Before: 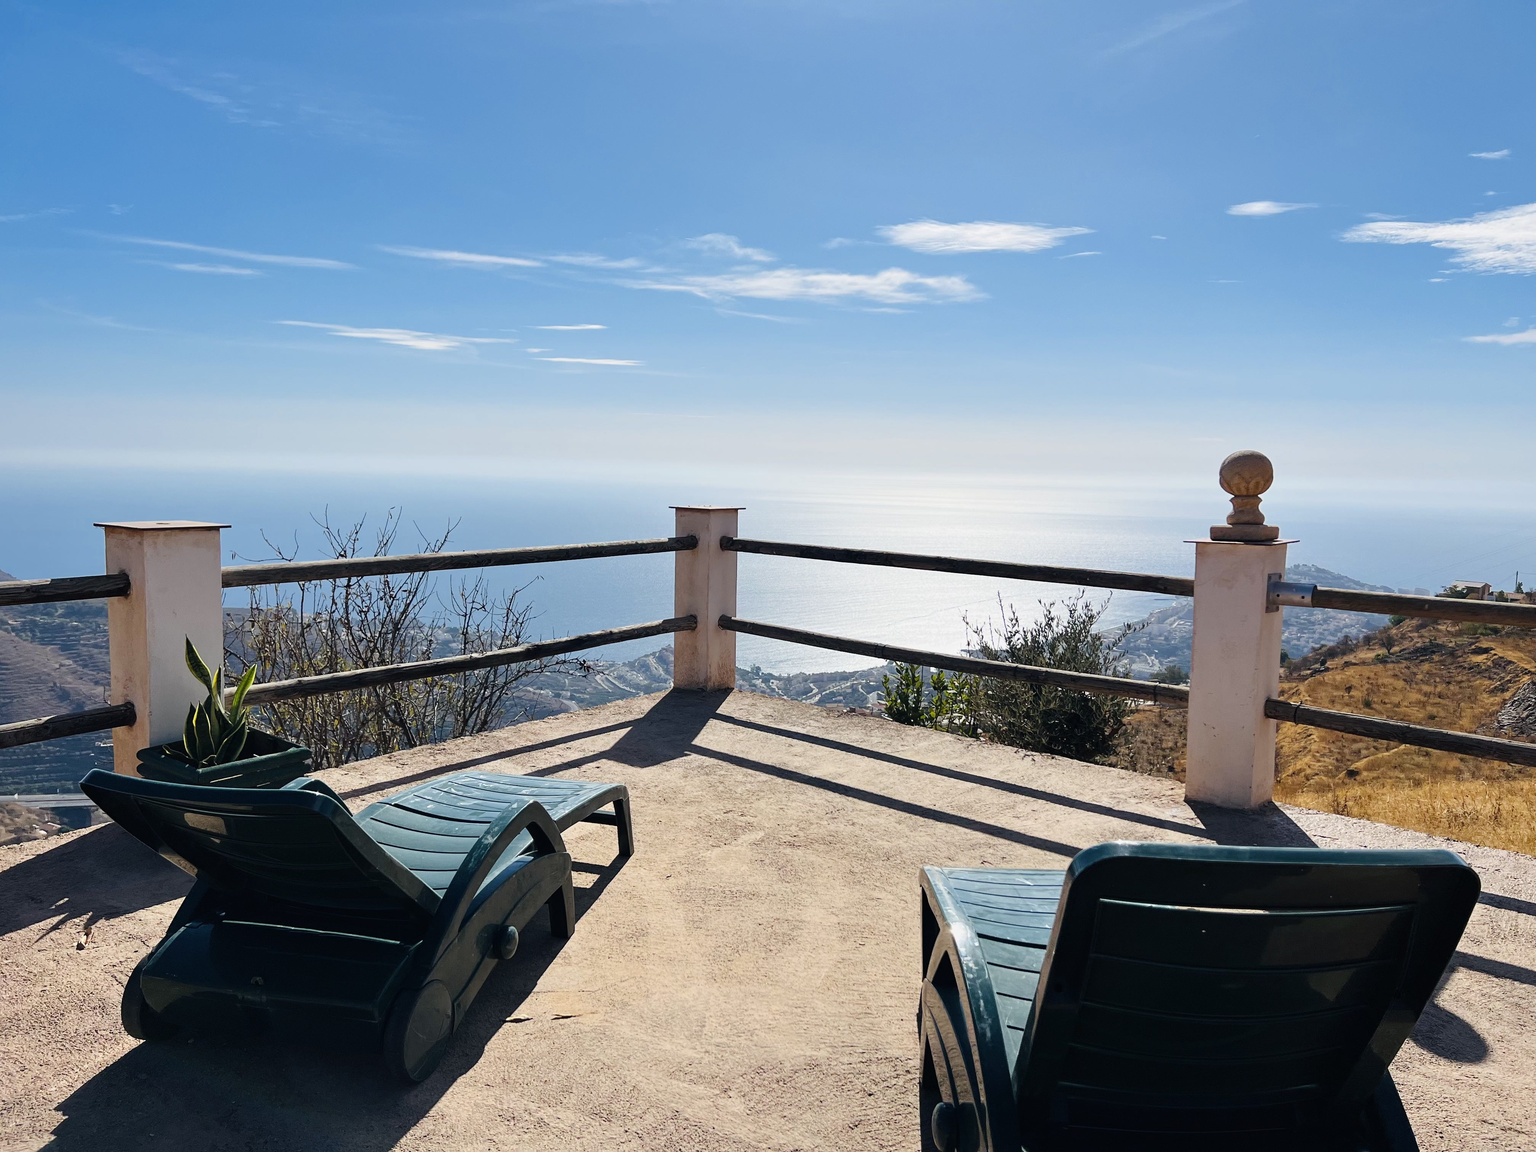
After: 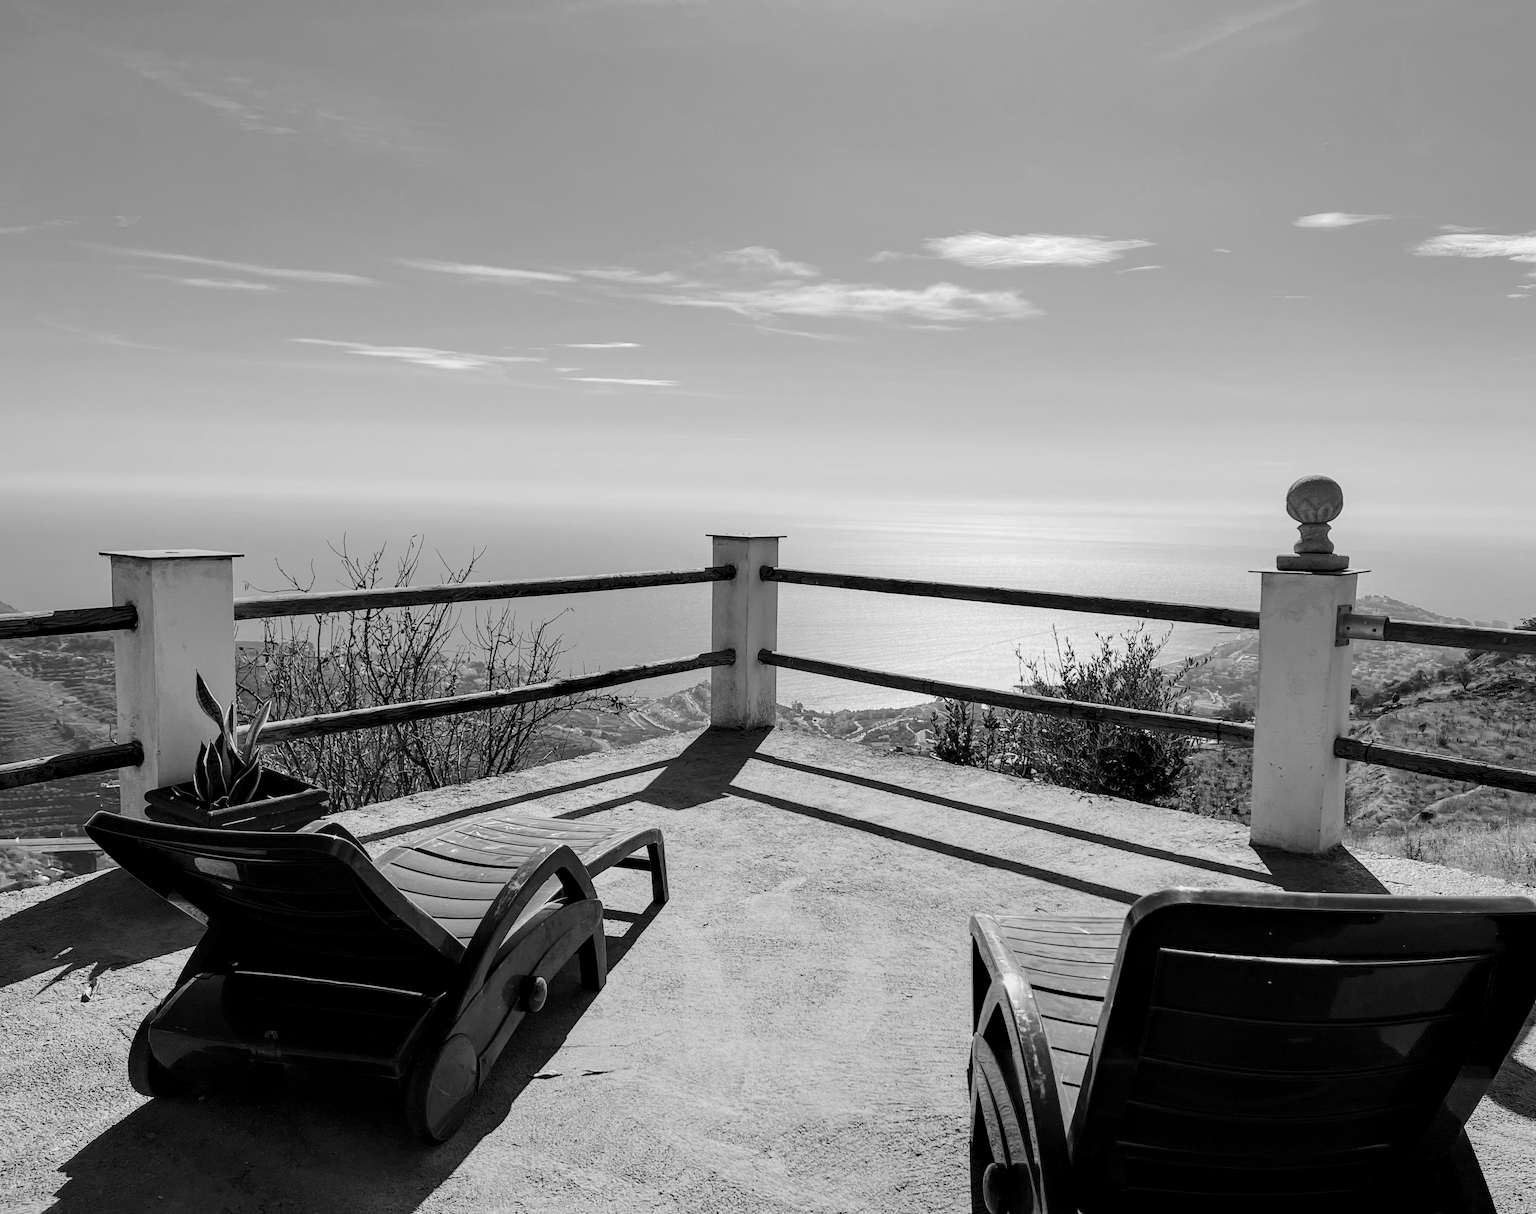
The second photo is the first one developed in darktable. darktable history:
crop and rotate: right 5.167%
base curve: curves: ch0 [(0, 0) (0.235, 0.266) (0.503, 0.496) (0.786, 0.72) (1, 1)]
local contrast: shadows 94%
monochrome: on, module defaults
white balance: red 0.978, blue 0.999
